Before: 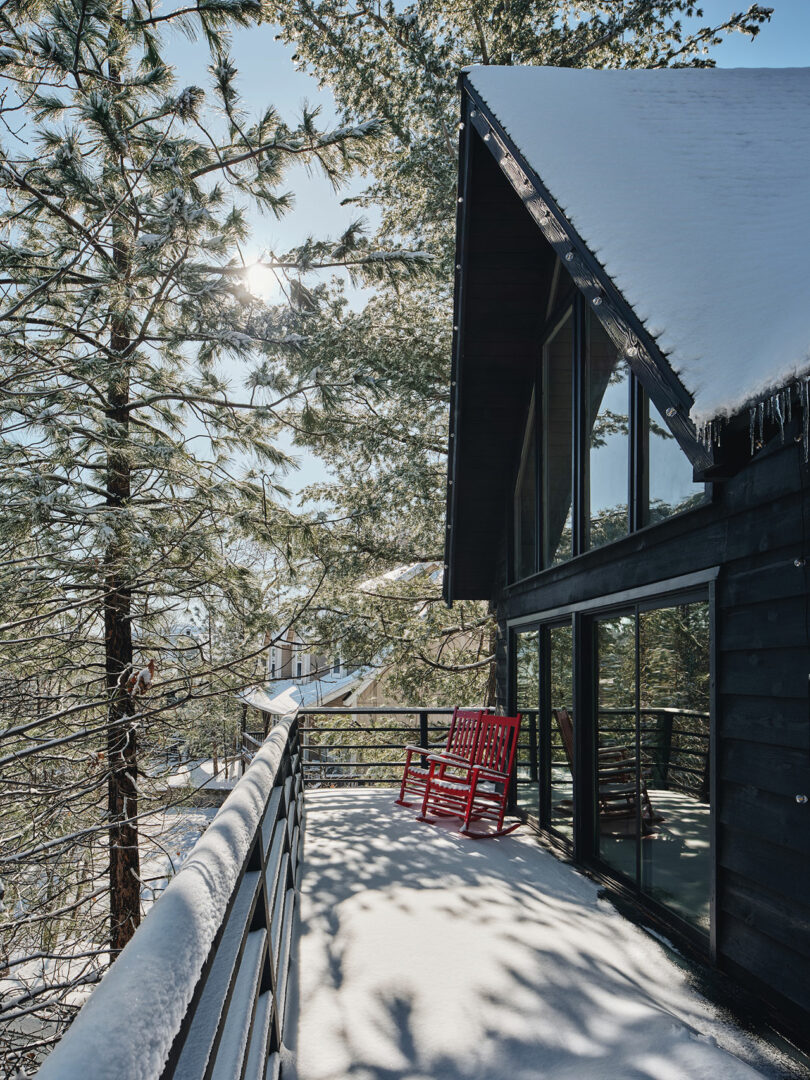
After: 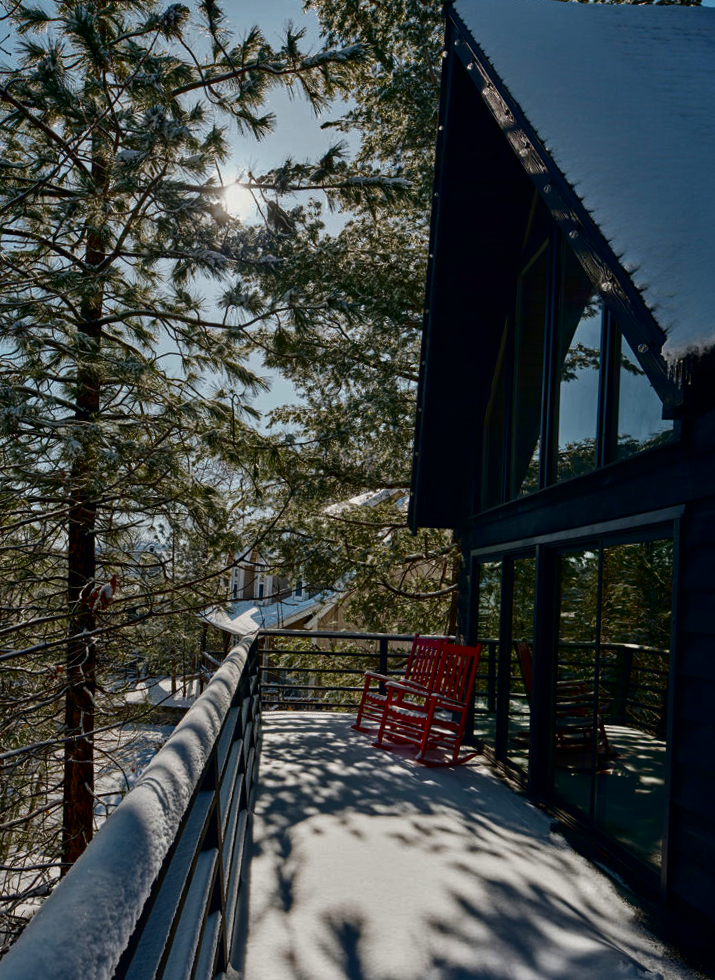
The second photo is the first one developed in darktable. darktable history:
contrast brightness saturation: brightness -0.52
crop: left 6.446%, top 8.188%, right 9.538%, bottom 3.548%
rotate and perspective: rotation 2.27°, automatic cropping off
color balance rgb: perceptual saturation grading › global saturation 20%, global vibrance 20%
exposure: exposure -0.041 EV, compensate highlight preservation false
